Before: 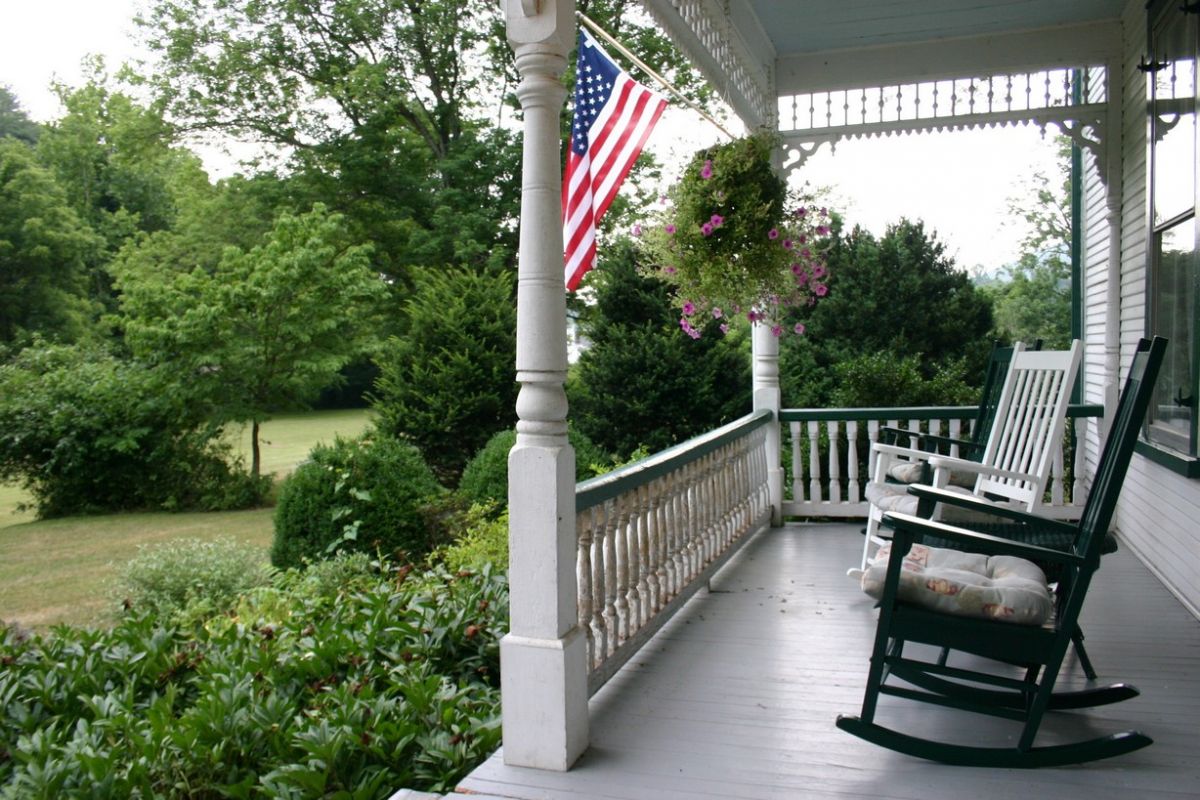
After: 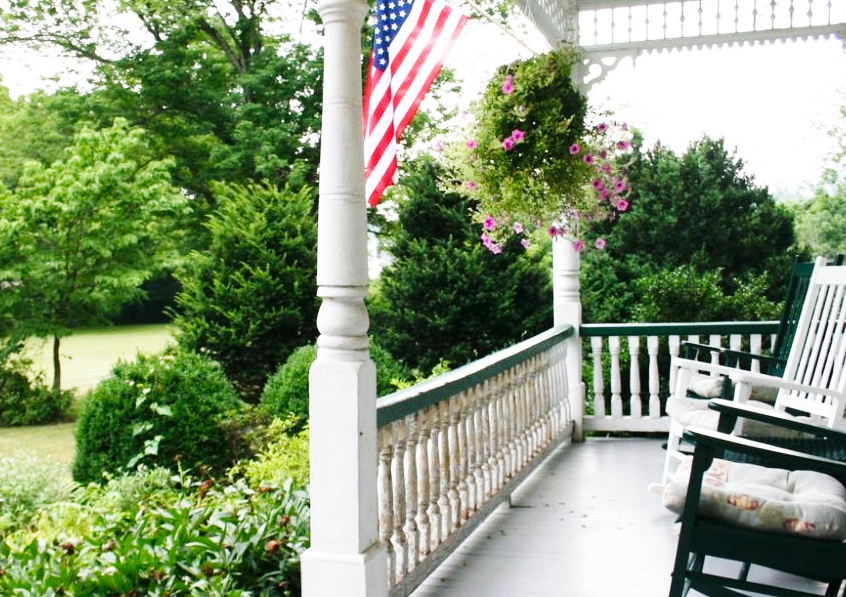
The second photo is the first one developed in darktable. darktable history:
base curve: curves: ch0 [(0, 0) (0.018, 0.026) (0.143, 0.37) (0.33, 0.731) (0.458, 0.853) (0.735, 0.965) (0.905, 0.986) (1, 1)], preserve colors none
crop and rotate: left 16.59%, top 10.853%, right 12.889%, bottom 14.468%
